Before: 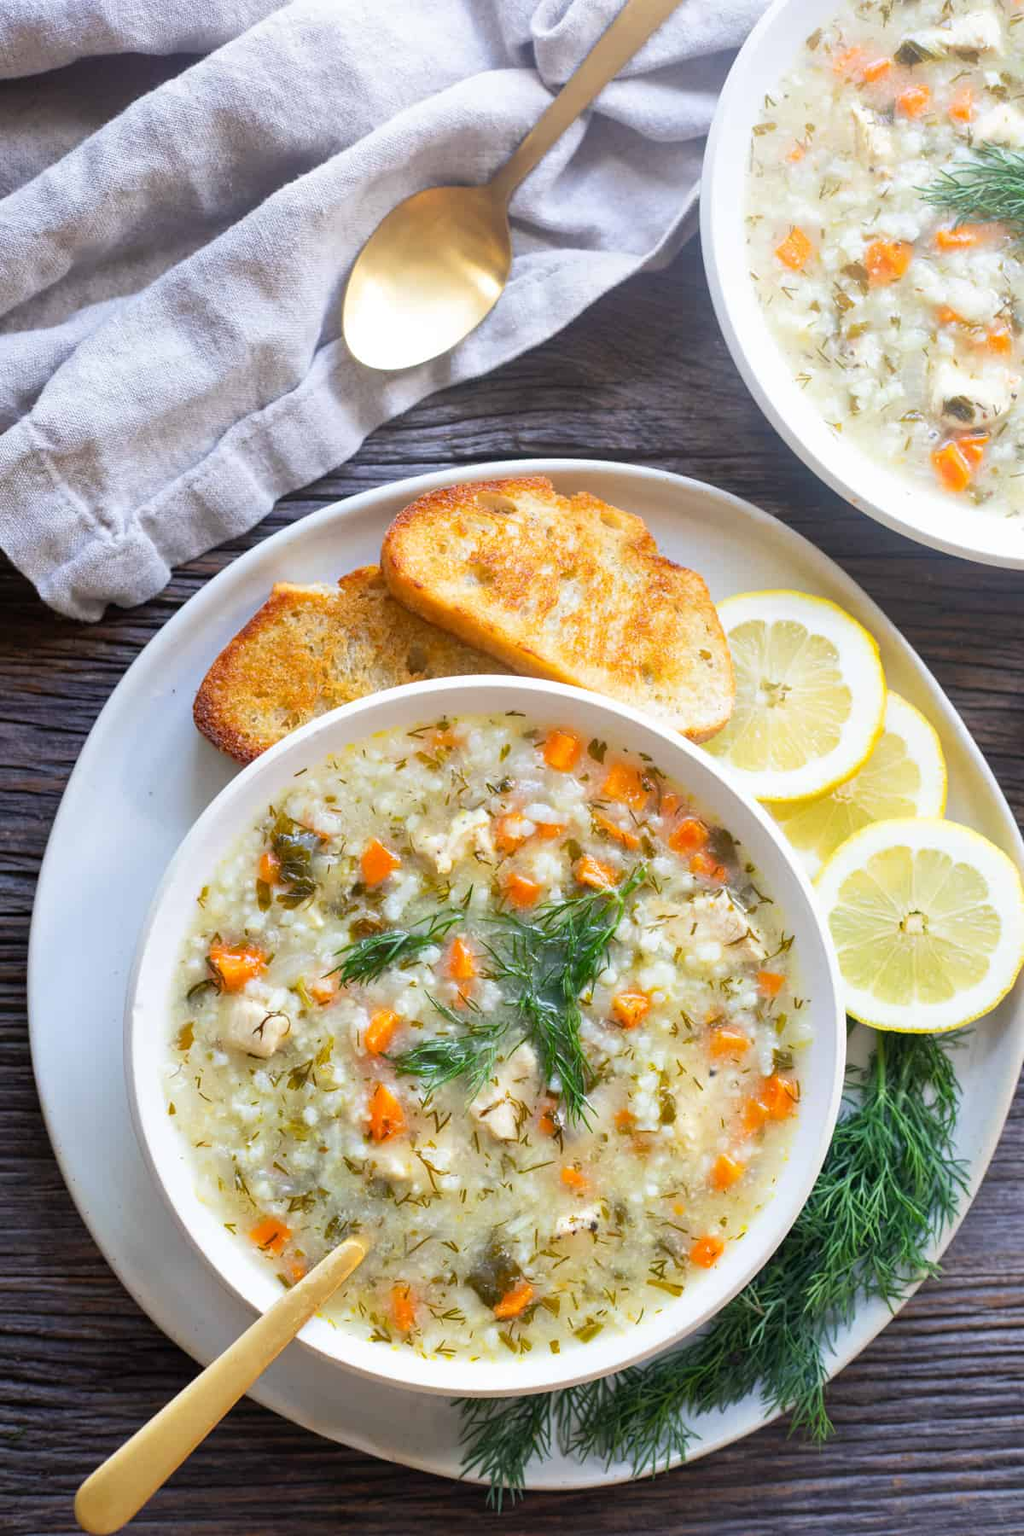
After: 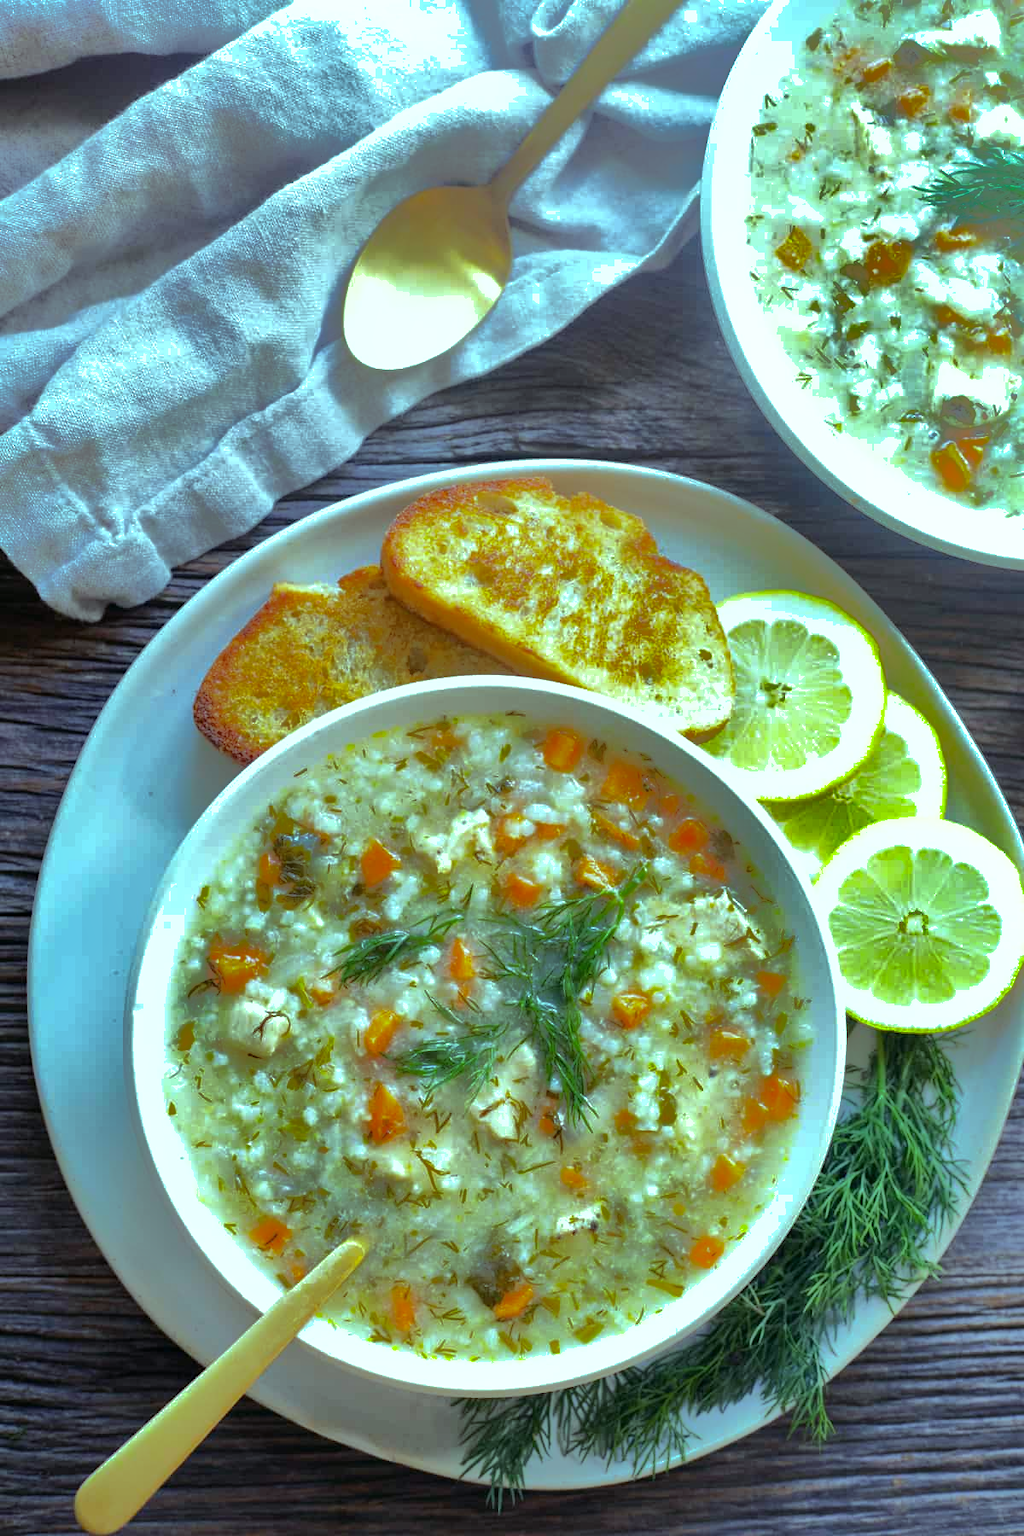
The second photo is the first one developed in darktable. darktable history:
color balance: mode lift, gamma, gain (sRGB), lift [0.997, 0.979, 1.021, 1.011], gamma [1, 1.084, 0.916, 0.998], gain [1, 0.87, 1.13, 1.101], contrast 4.55%, contrast fulcrum 38.24%, output saturation 104.09%
shadows and highlights: shadows -19.91, highlights -73.15
